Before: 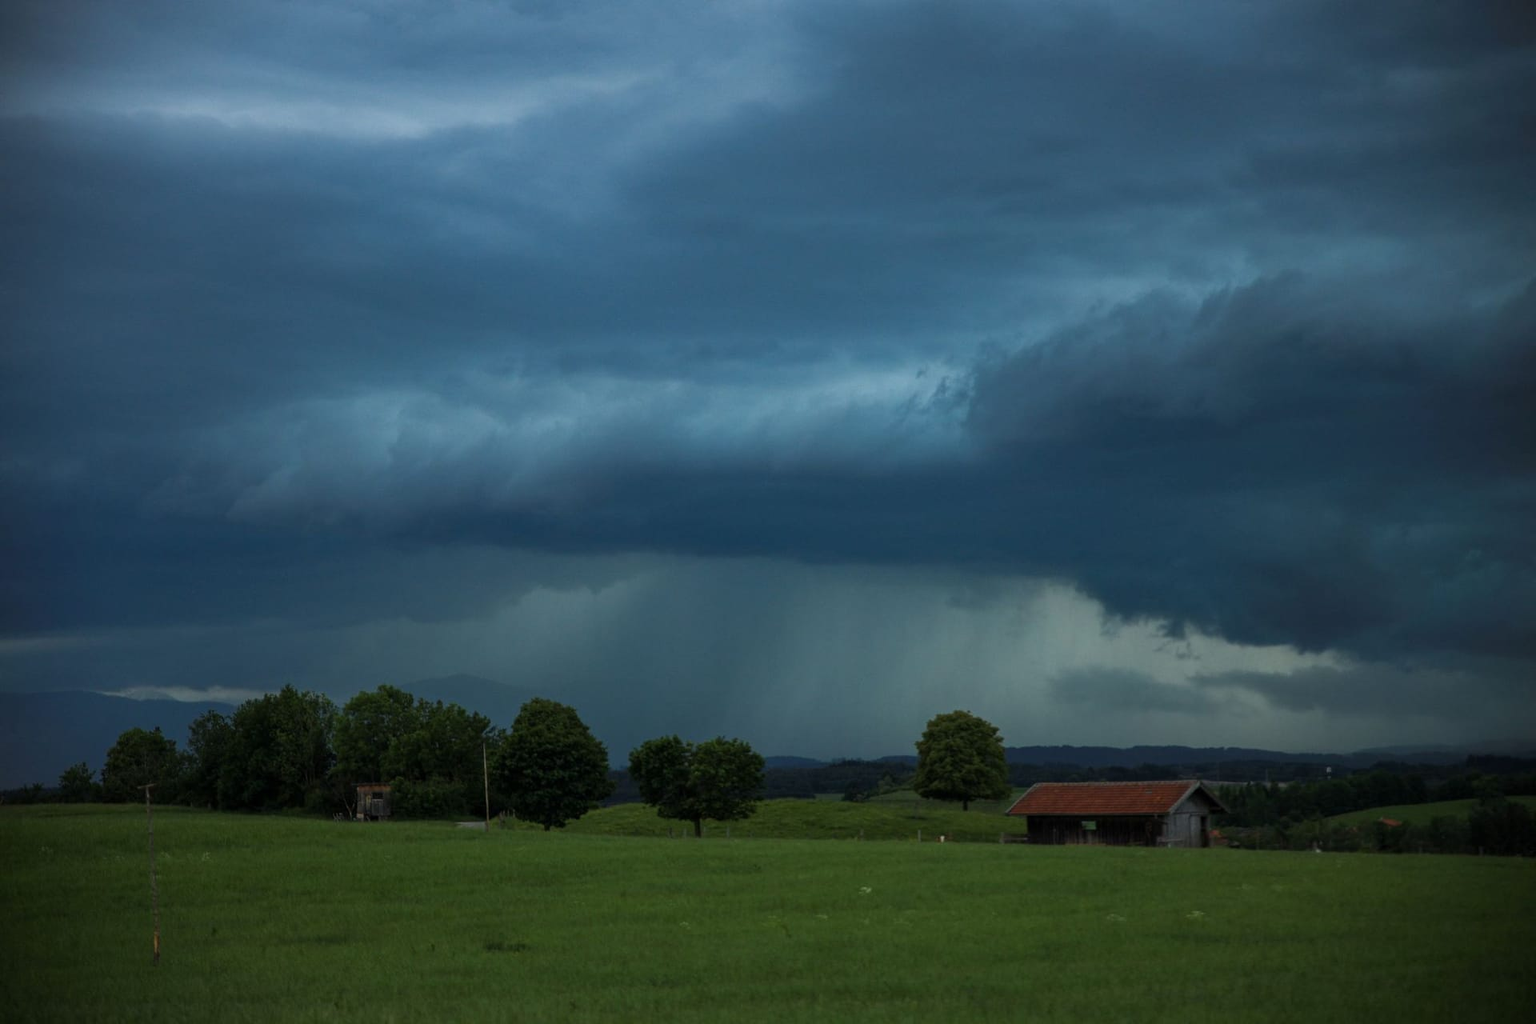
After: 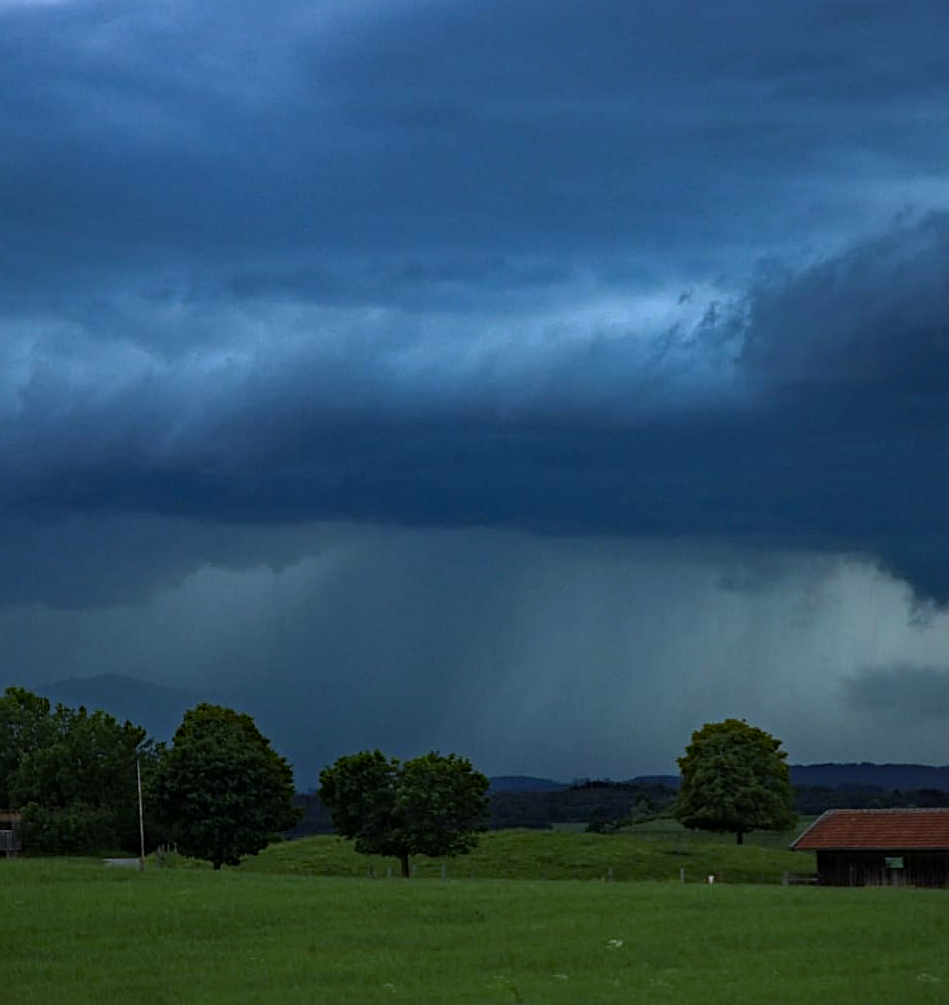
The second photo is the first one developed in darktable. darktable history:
haze removal: strength 0.29, distance 0.25, compatibility mode true, adaptive false
crop and rotate: angle 0.02°, left 24.353%, top 13.219%, right 26.156%, bottom 8.224%
sharpen: on, module defaults
white balance: red 0.948, green 1.02, blue 1.176
